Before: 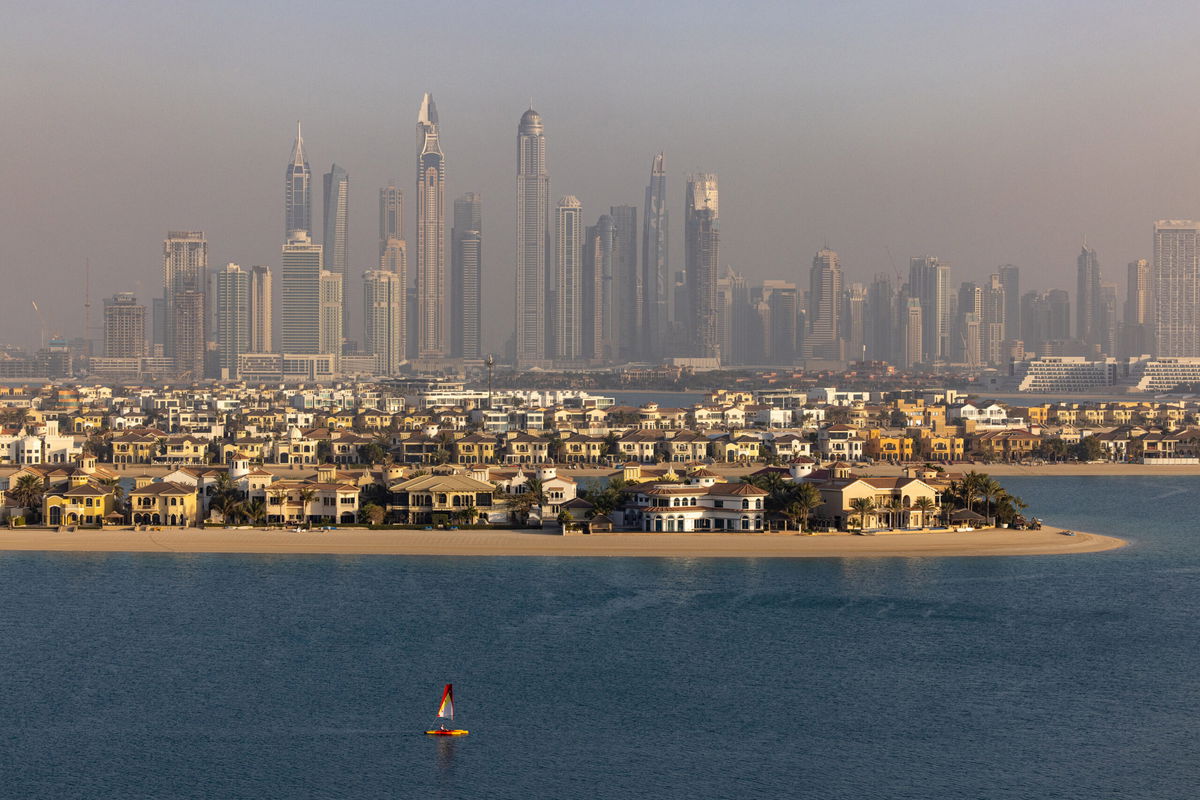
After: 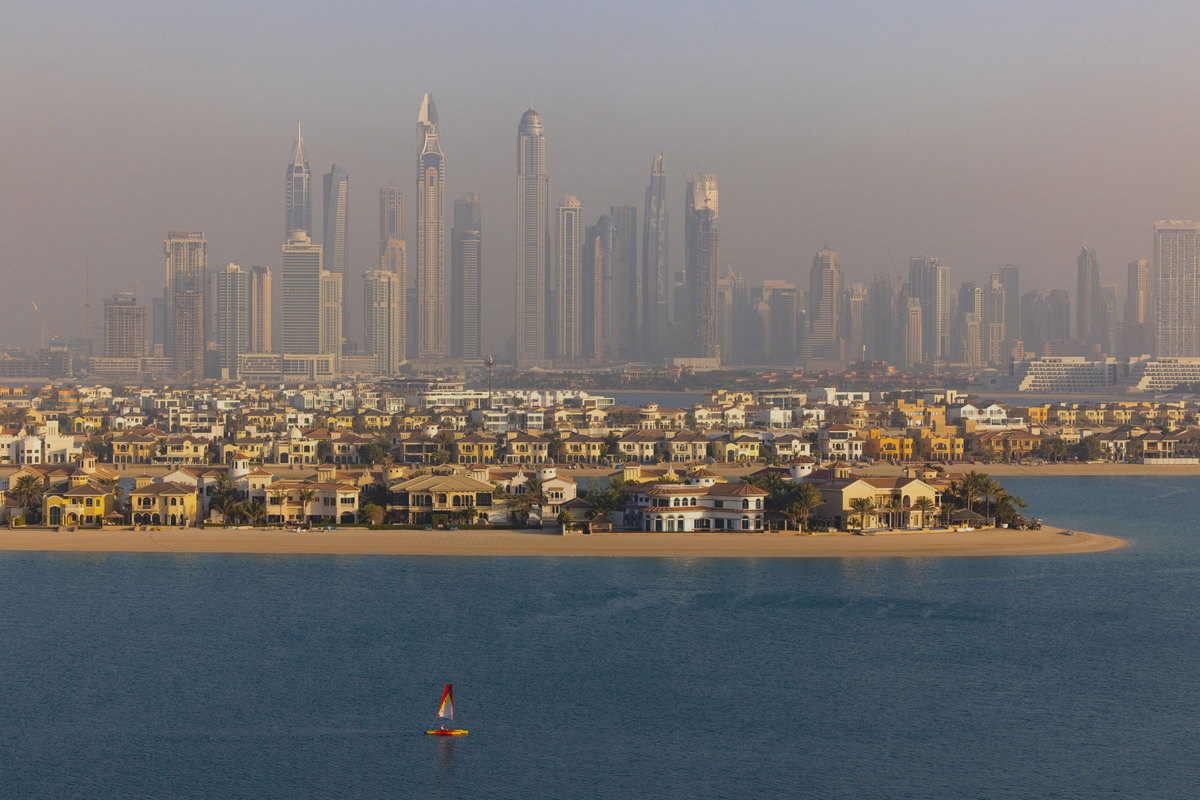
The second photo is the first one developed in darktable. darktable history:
local contrast: detail 71%
